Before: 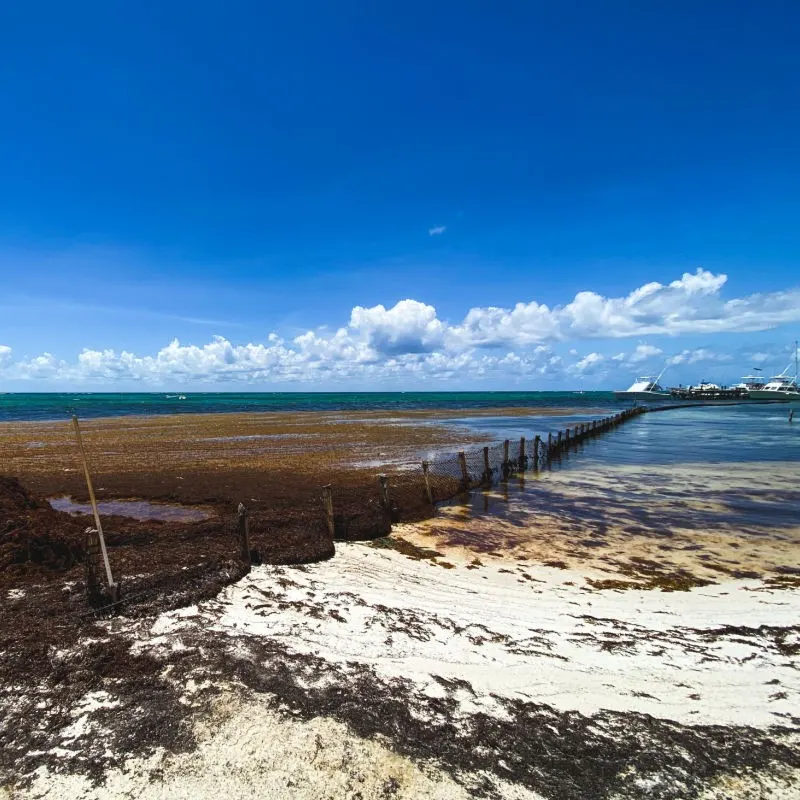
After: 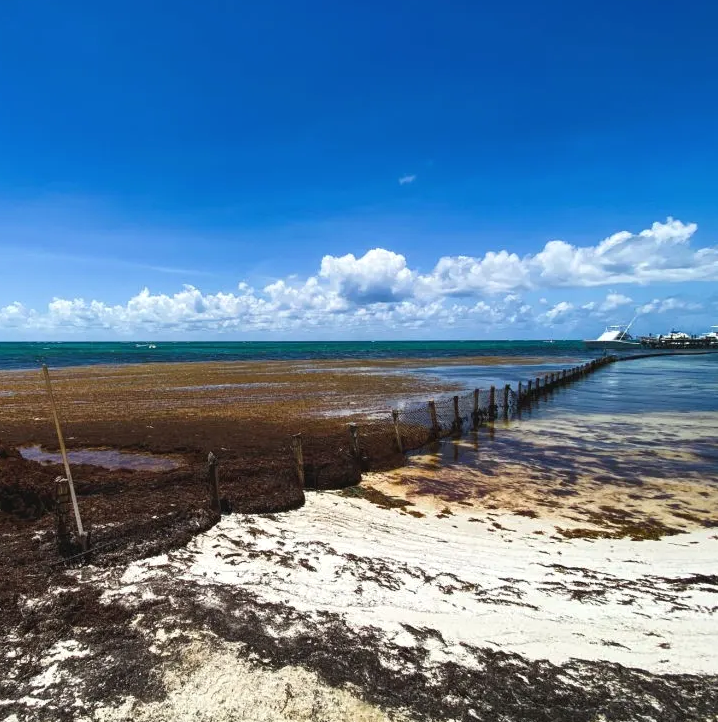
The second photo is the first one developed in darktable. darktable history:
crop: left 3.753%, top 6.444%, right 6.465%, bottom 3.258%
shadows and highlights: shadows 12.85, white point adjustment 1.28, soften with gaussian
